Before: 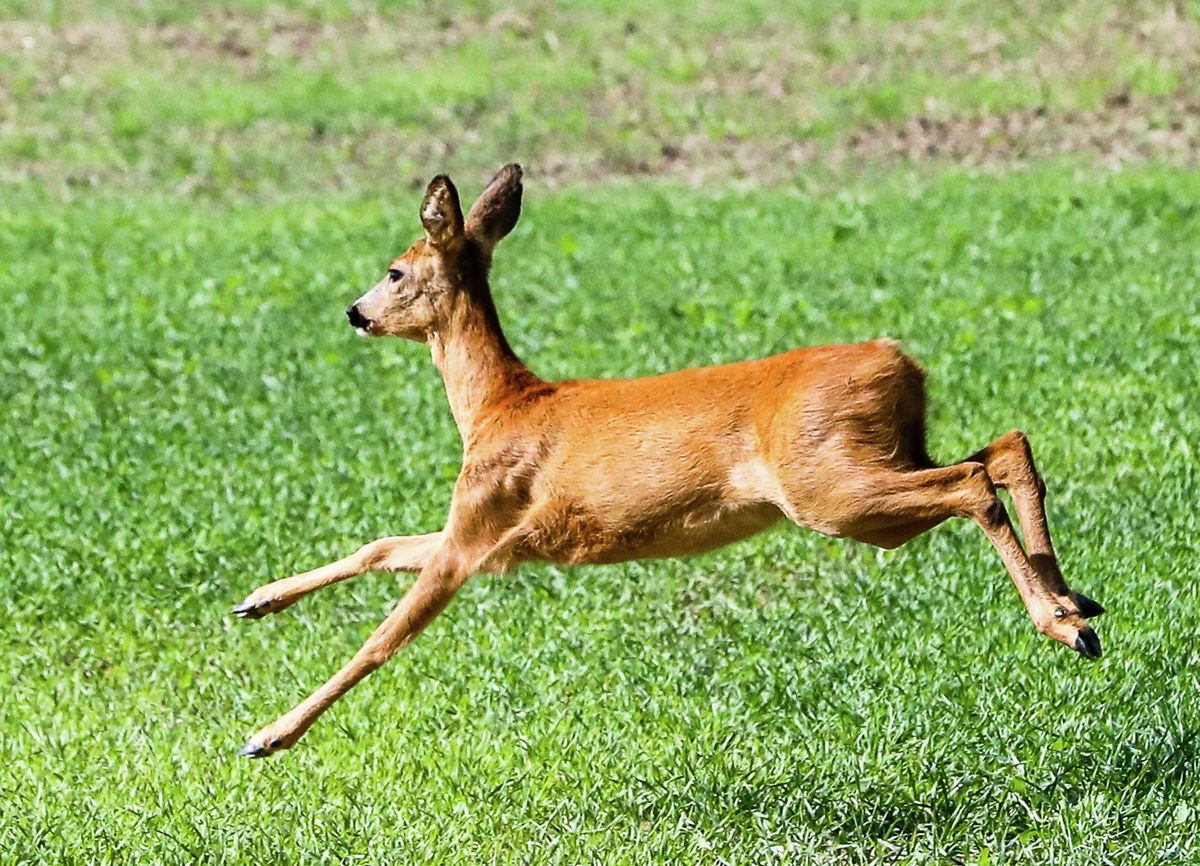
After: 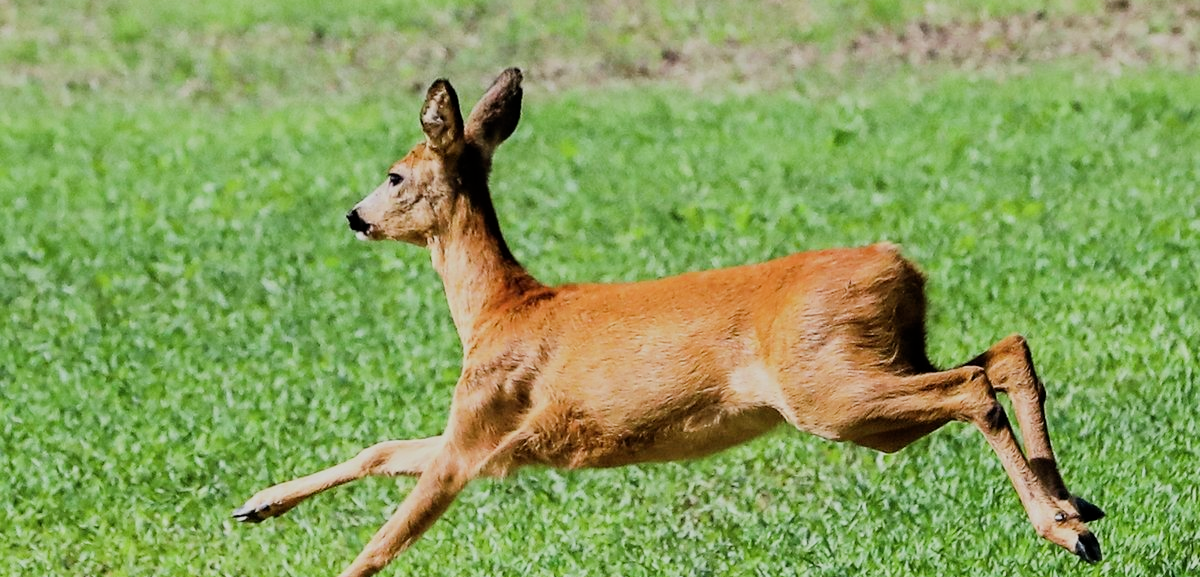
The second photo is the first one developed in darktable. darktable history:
crop: top 11.182%, bottom 22.14%
tone equalizer: -8 EV 0.093 EV
filmic rgb: black relative exposure -7.65 EV, white relative exposure 4.56 EV, hardness 3.61
